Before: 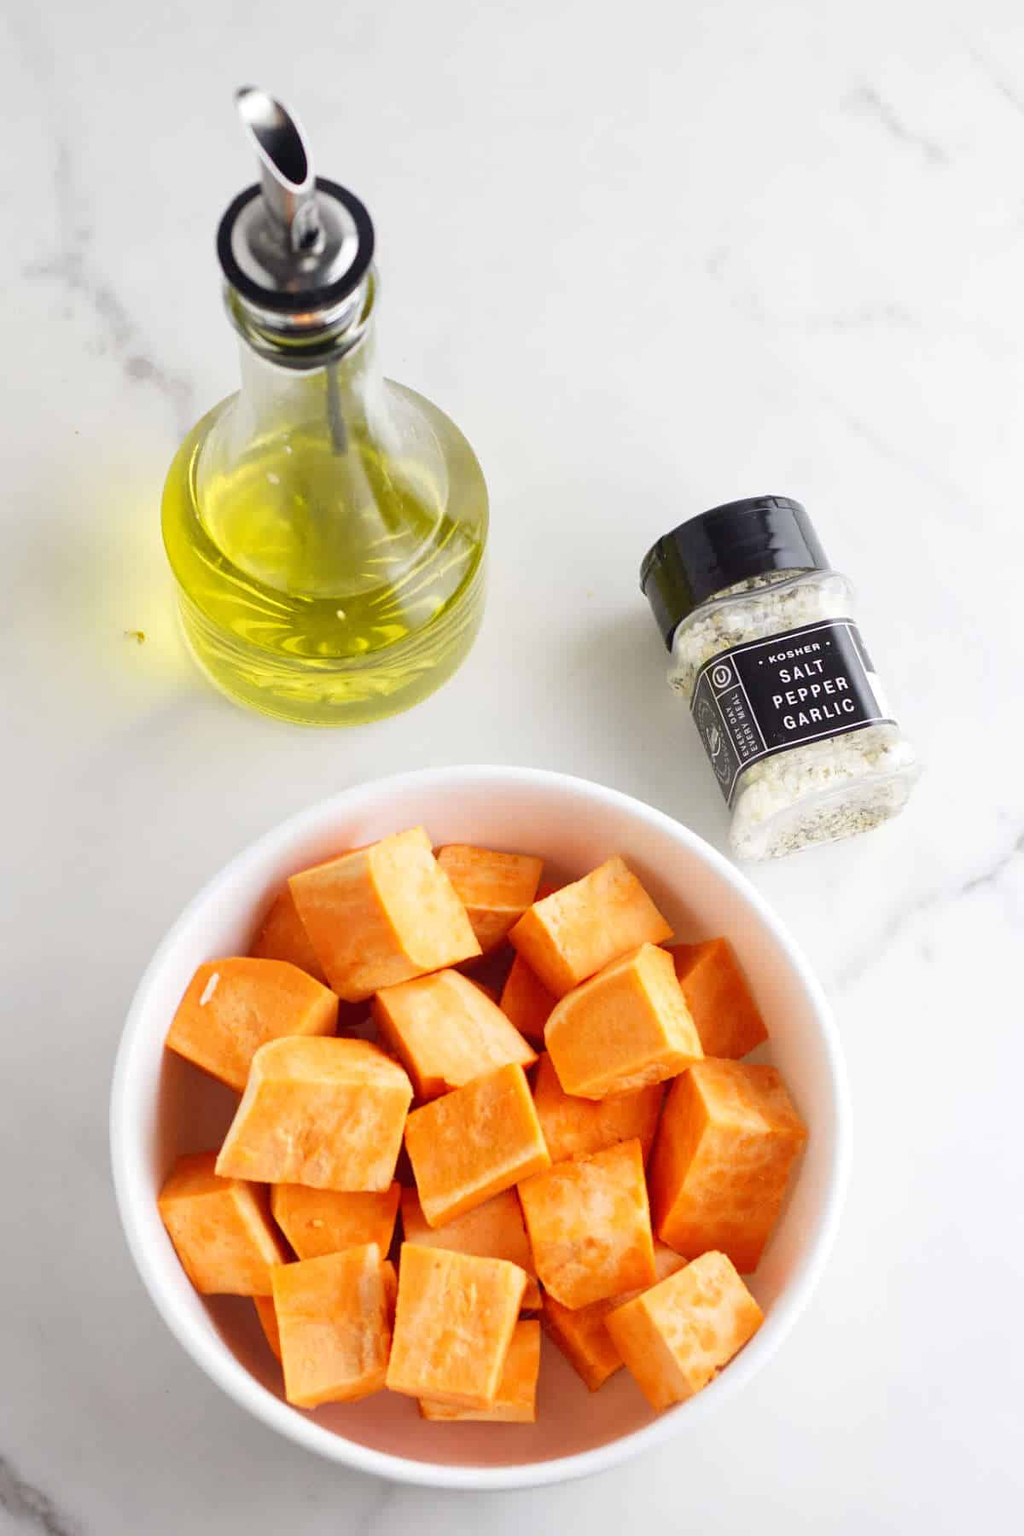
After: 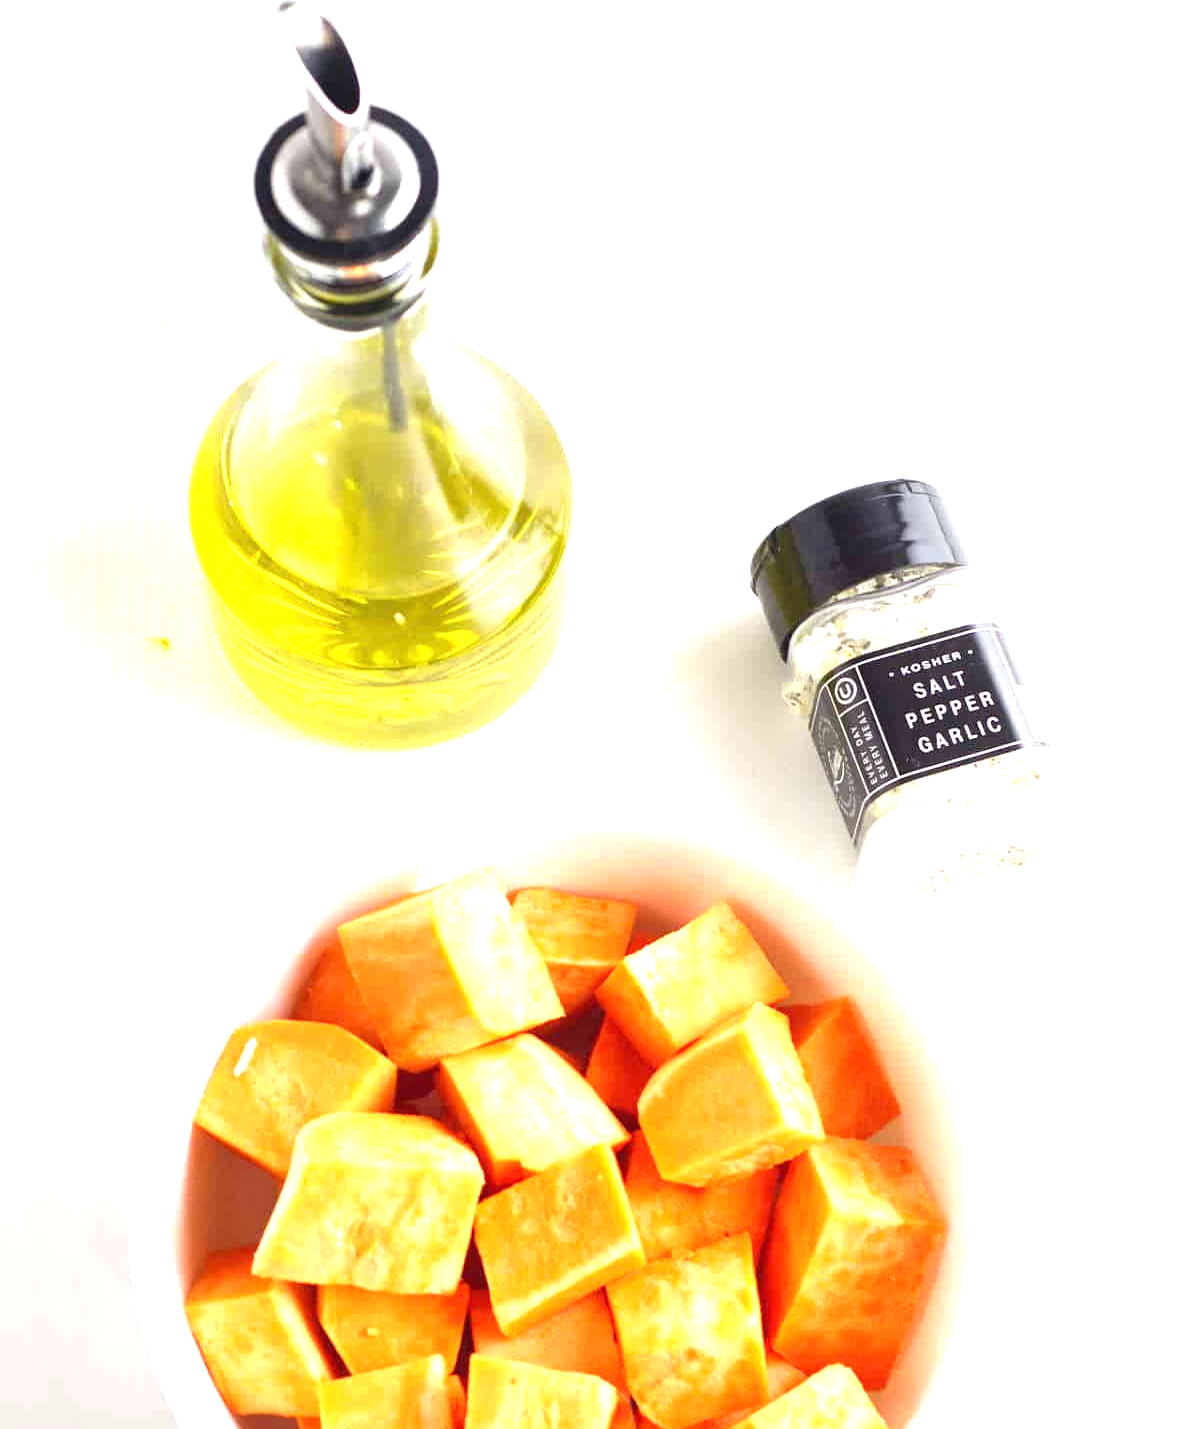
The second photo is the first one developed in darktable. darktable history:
crop and rotate: top 5.667%, bottom 14.937%
exposure: black level correction 0, exposure 1.1 EV, compensate highlight preservation false
